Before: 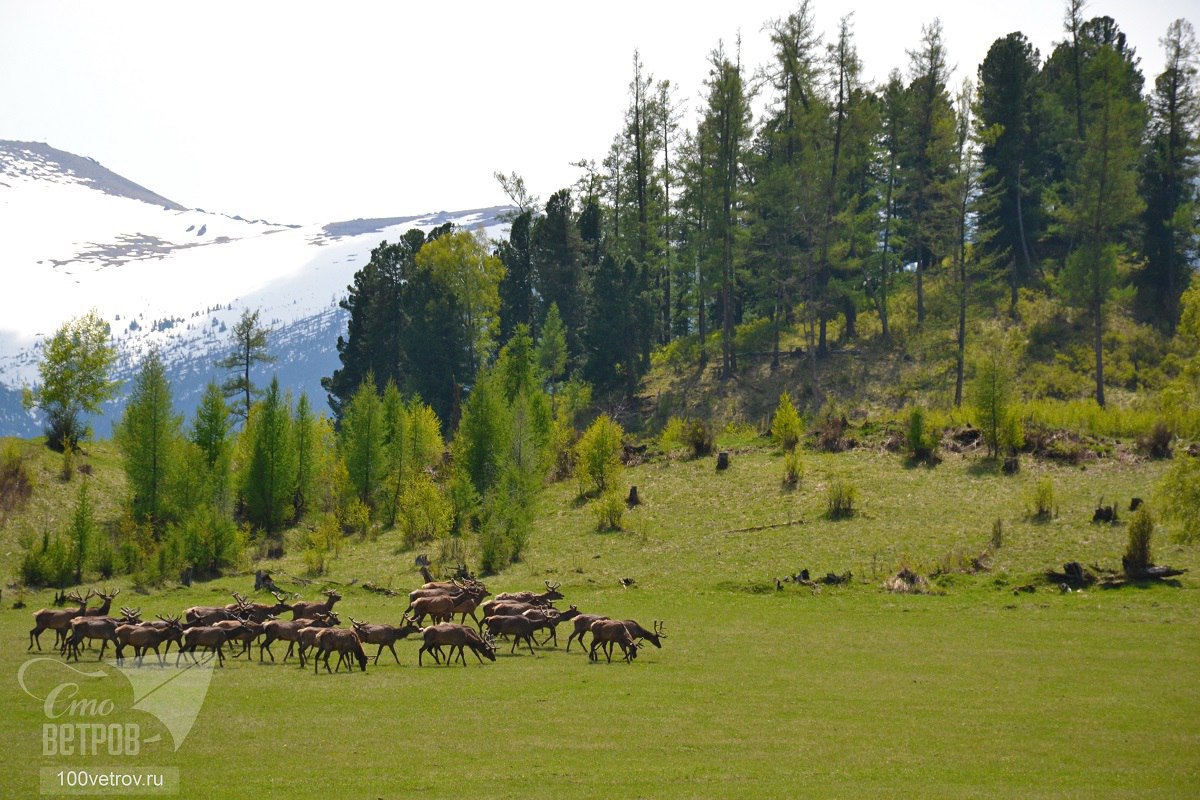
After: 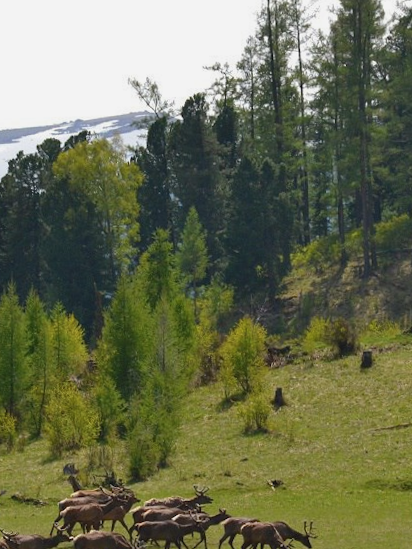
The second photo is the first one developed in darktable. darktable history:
crop and rotate: left 29.476%, top 10.214%, right 35.32%, bottom 17.333%
contrast brightness saturation: contrast -0.08, brightness -0.04, saturation -0.11
rotate and perspective: rotation -2°, crop left 0.022, crop right 0.978, crop top 0.049, crop bottom 0.951
